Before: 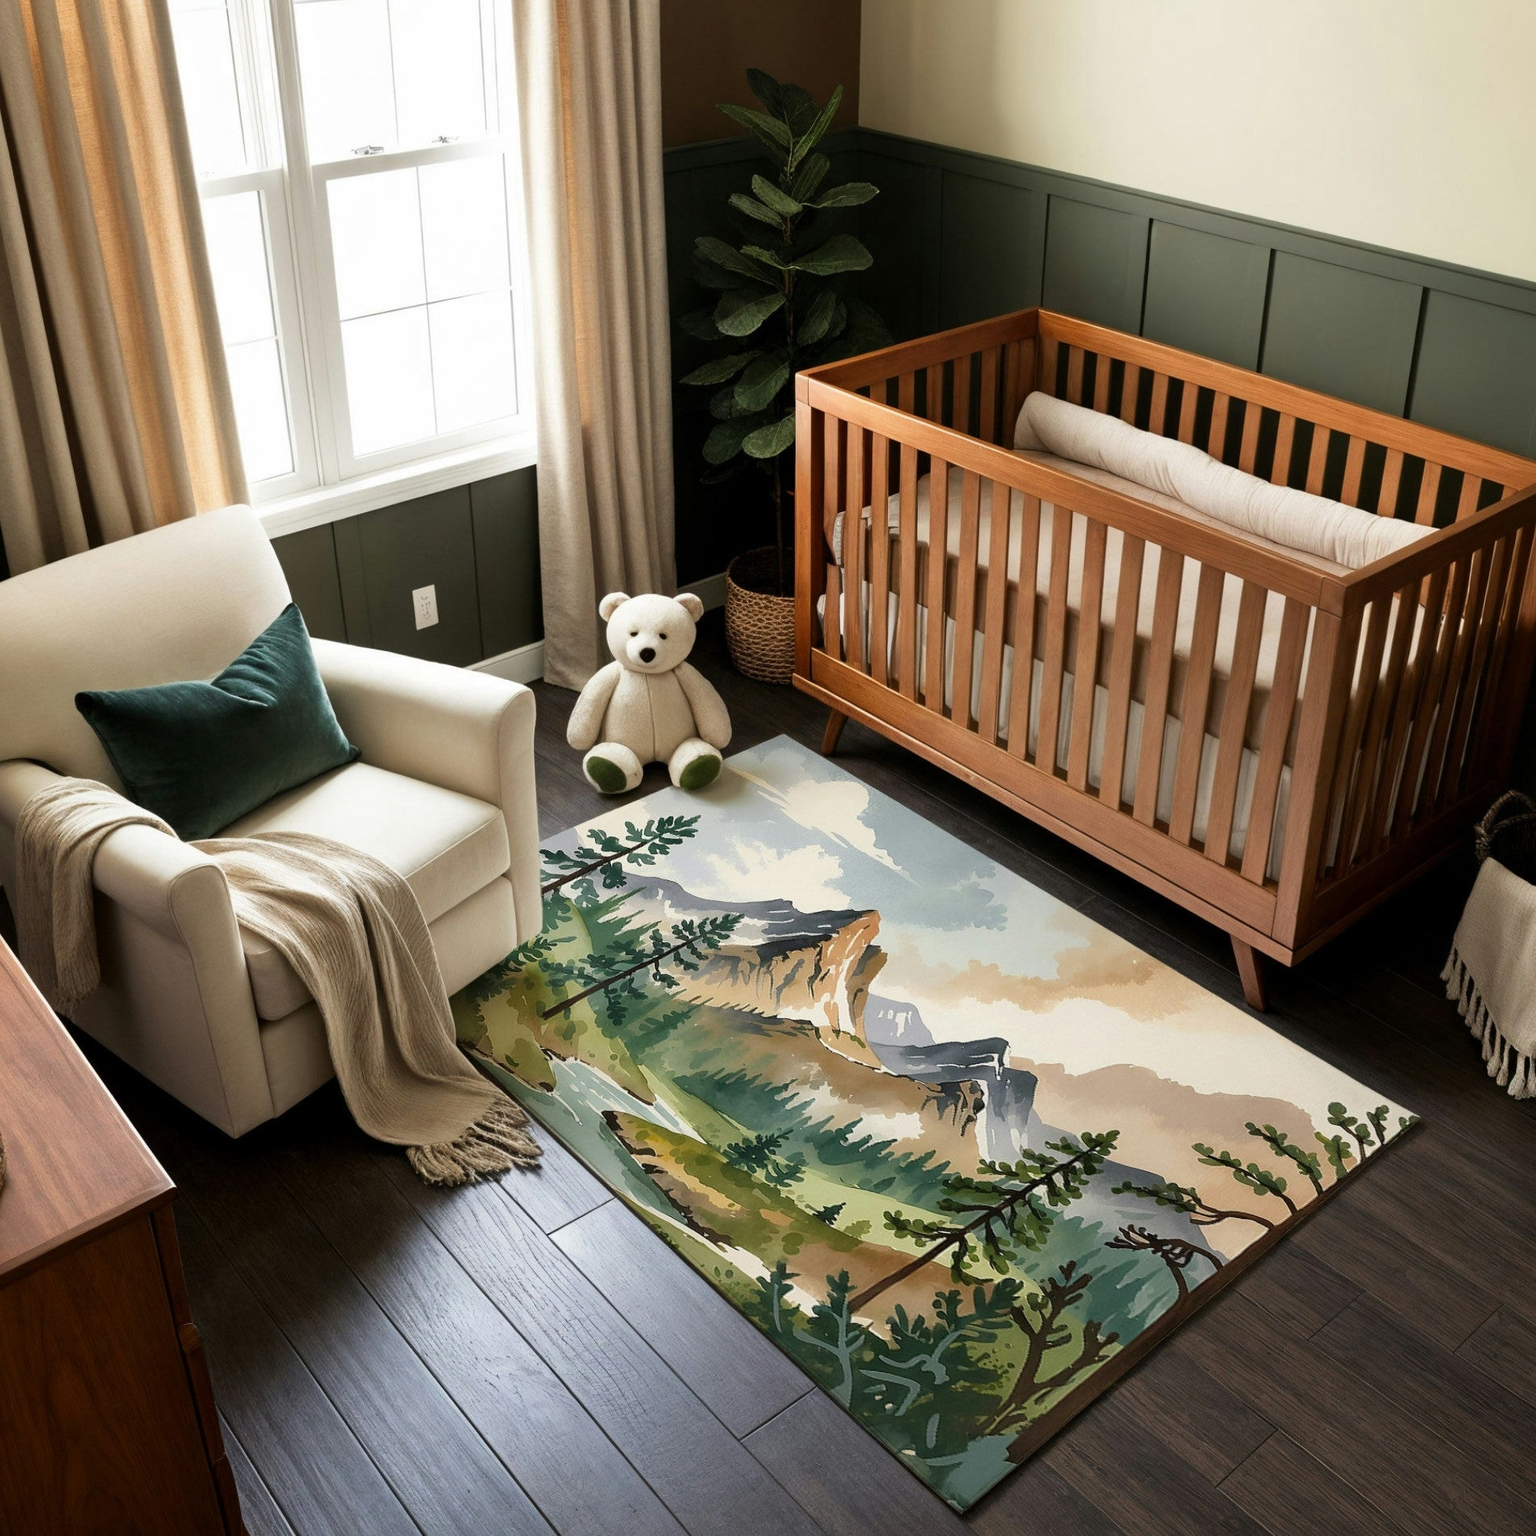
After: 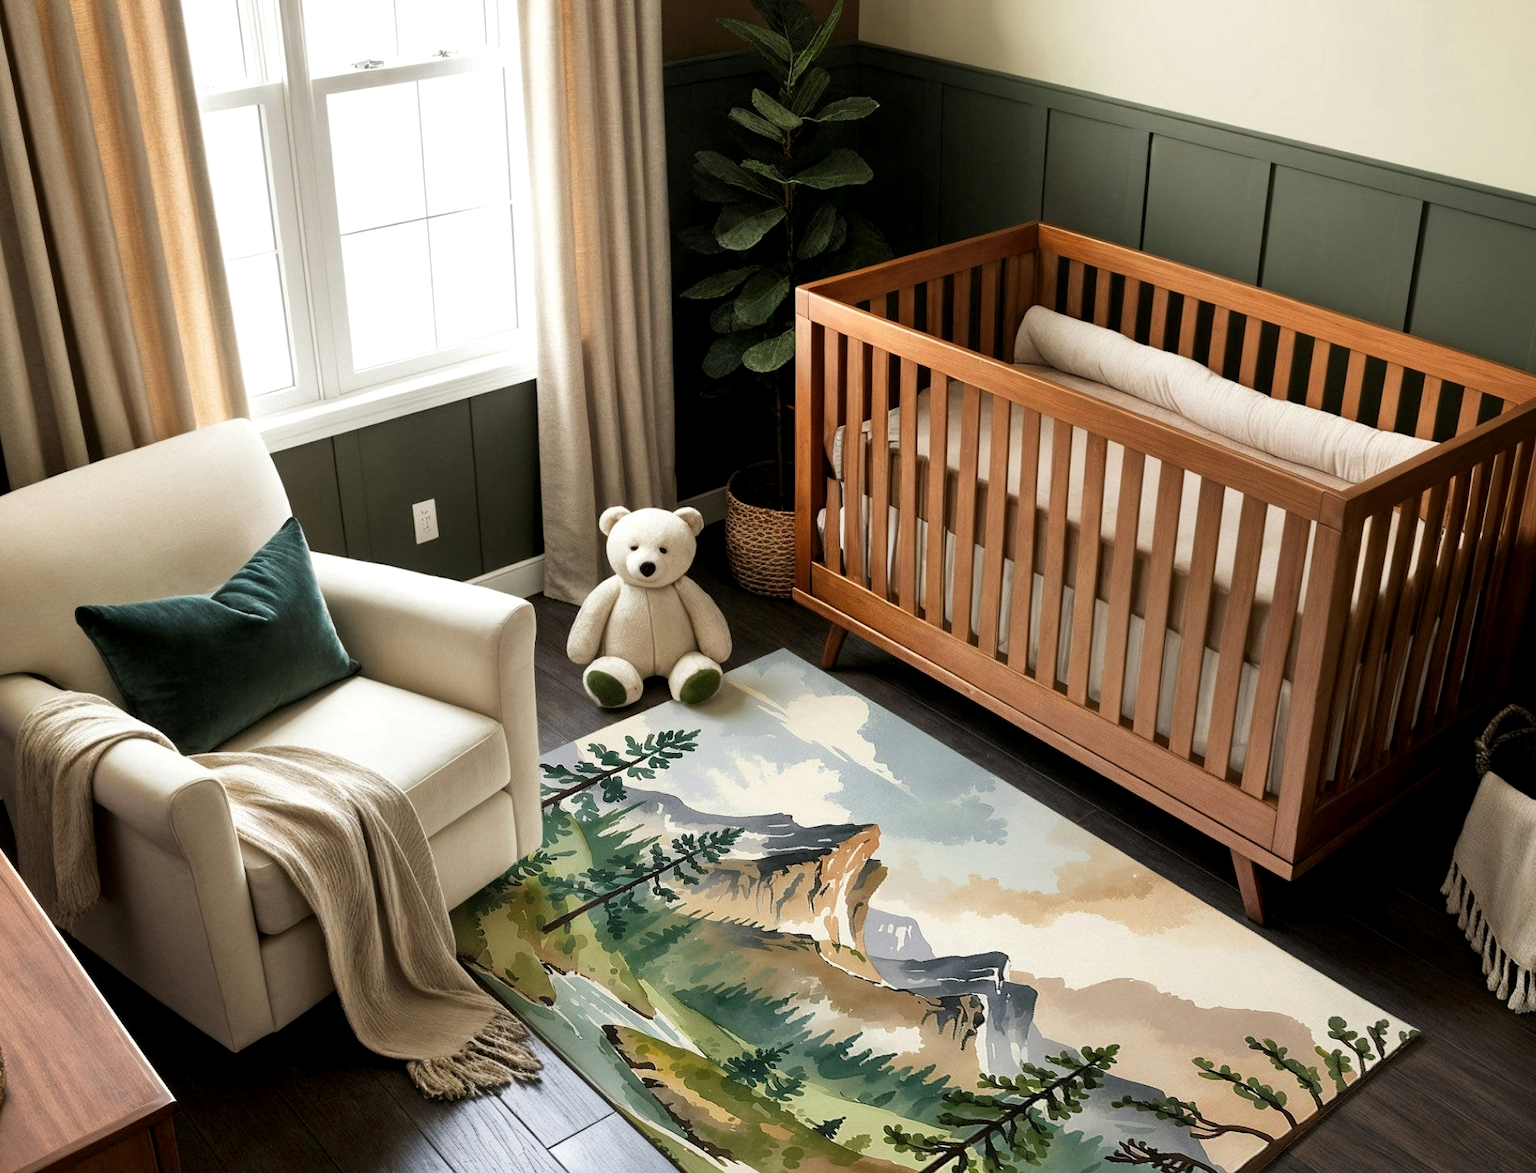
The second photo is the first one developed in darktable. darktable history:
local contrast: highlights 107%, shadows 102%, detail 119%, midtone range 0.2
crop: top 5.62%, bottom 17.972%
